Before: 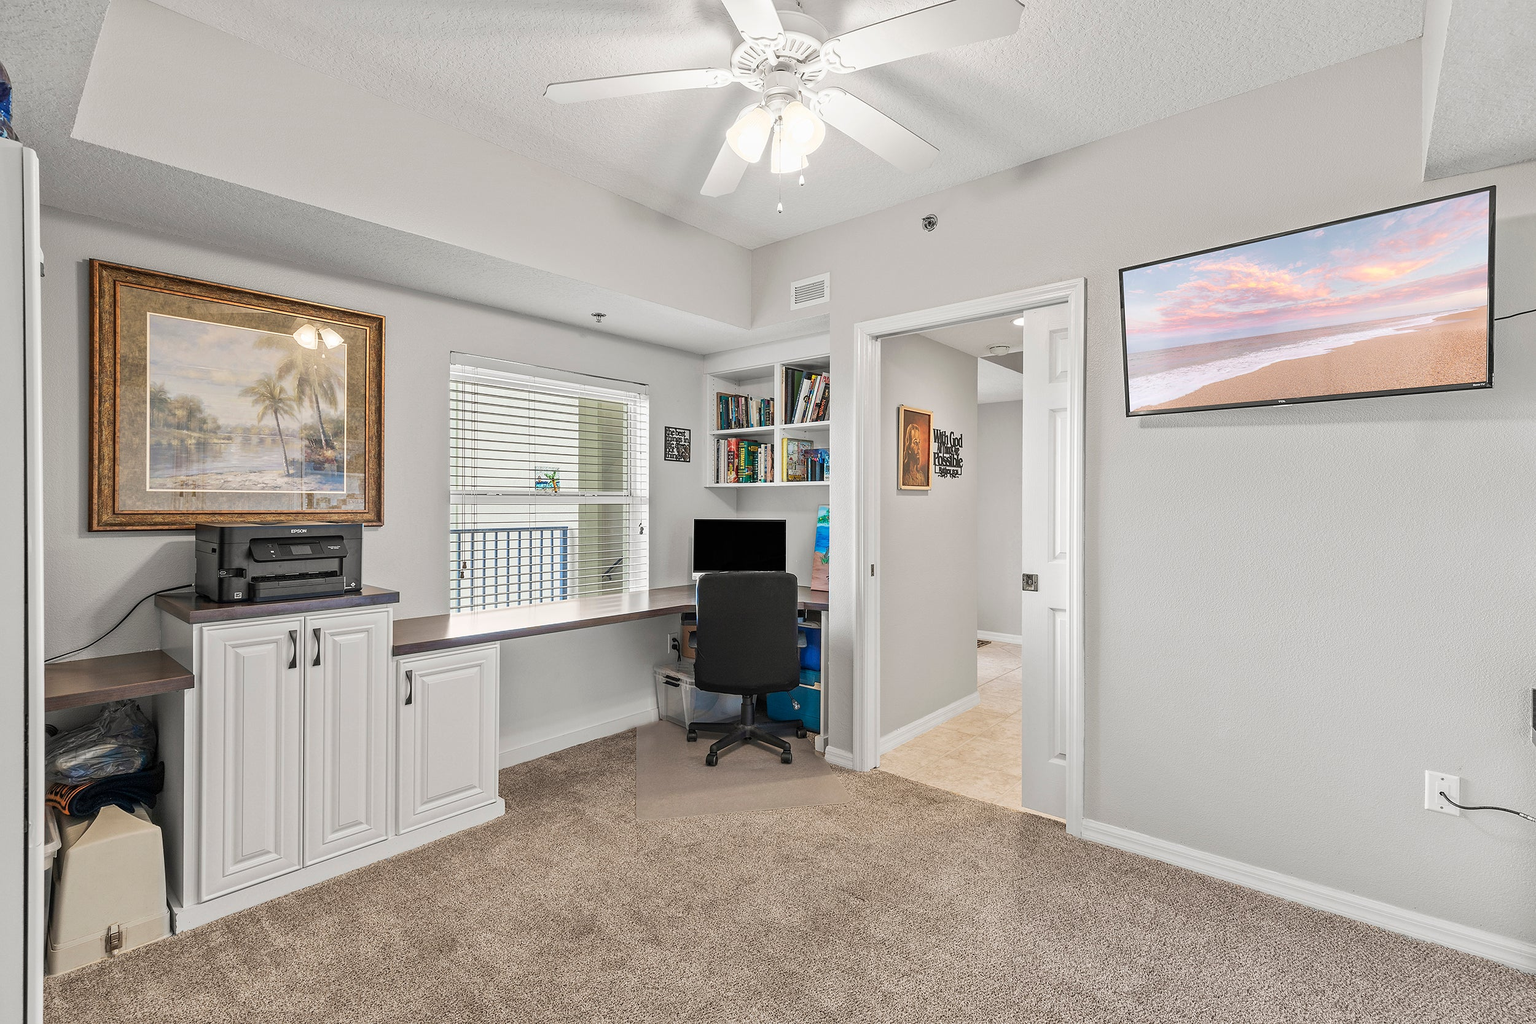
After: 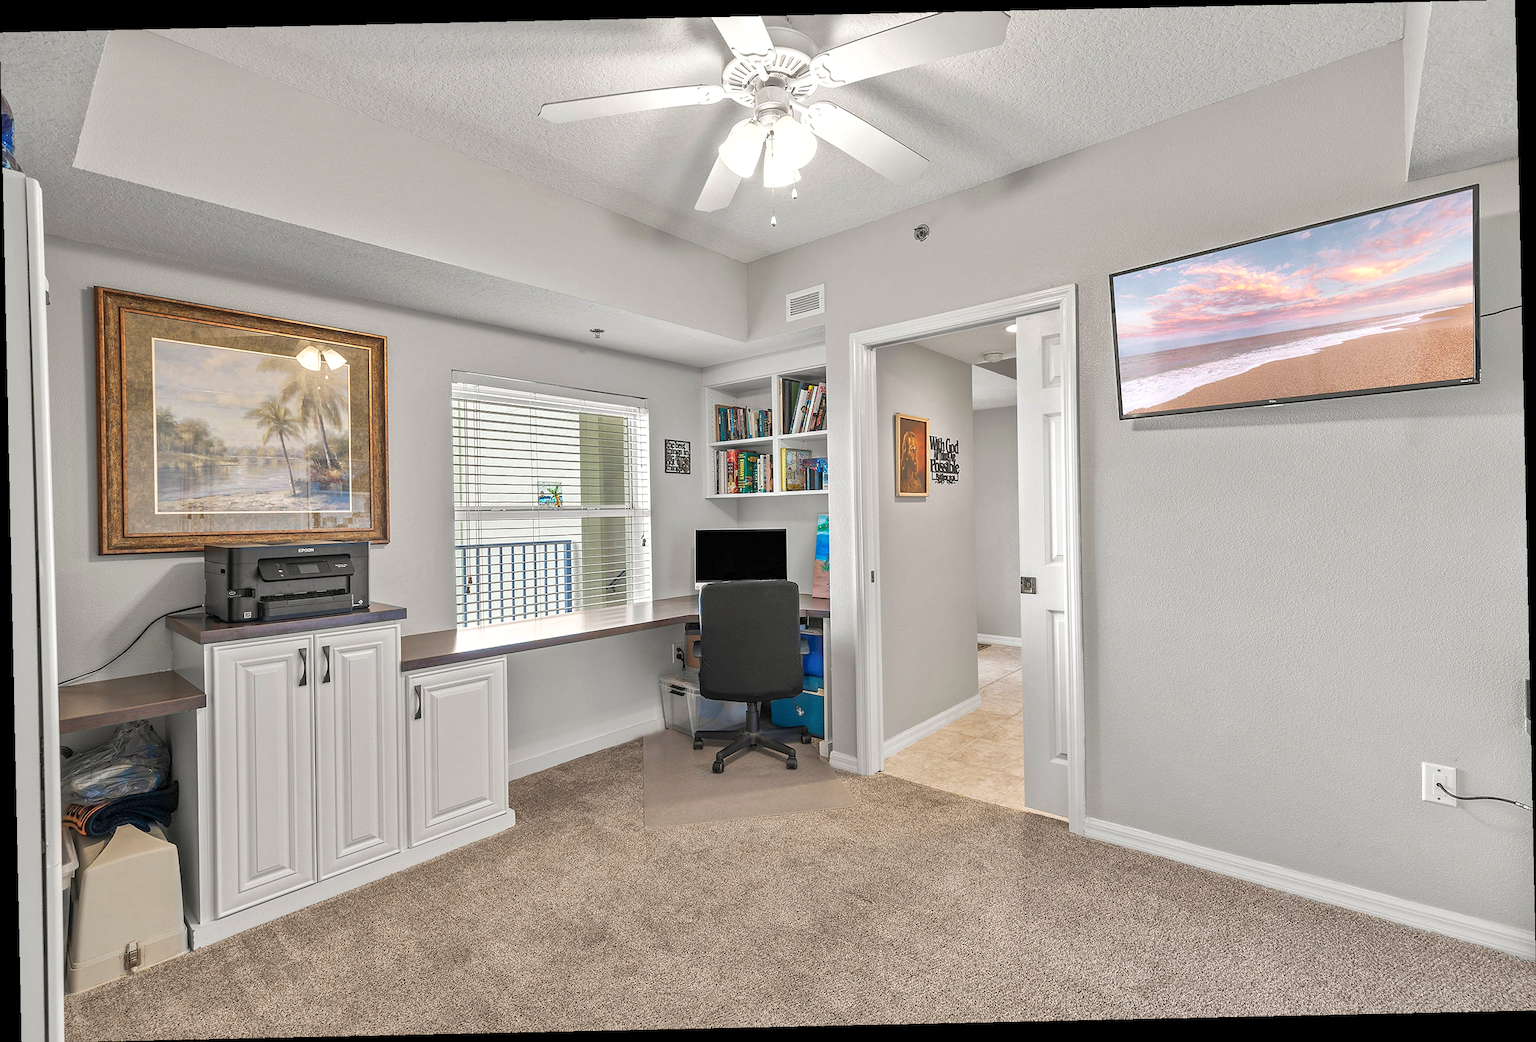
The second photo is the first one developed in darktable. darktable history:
rotate and perspective: rotation -1.24°, automatic cropping off
exposure: exposure 0.2 EV, compensate highlight preservation false
shadows and highlights: on, module defaults
tone equalizer: on, module defaults
